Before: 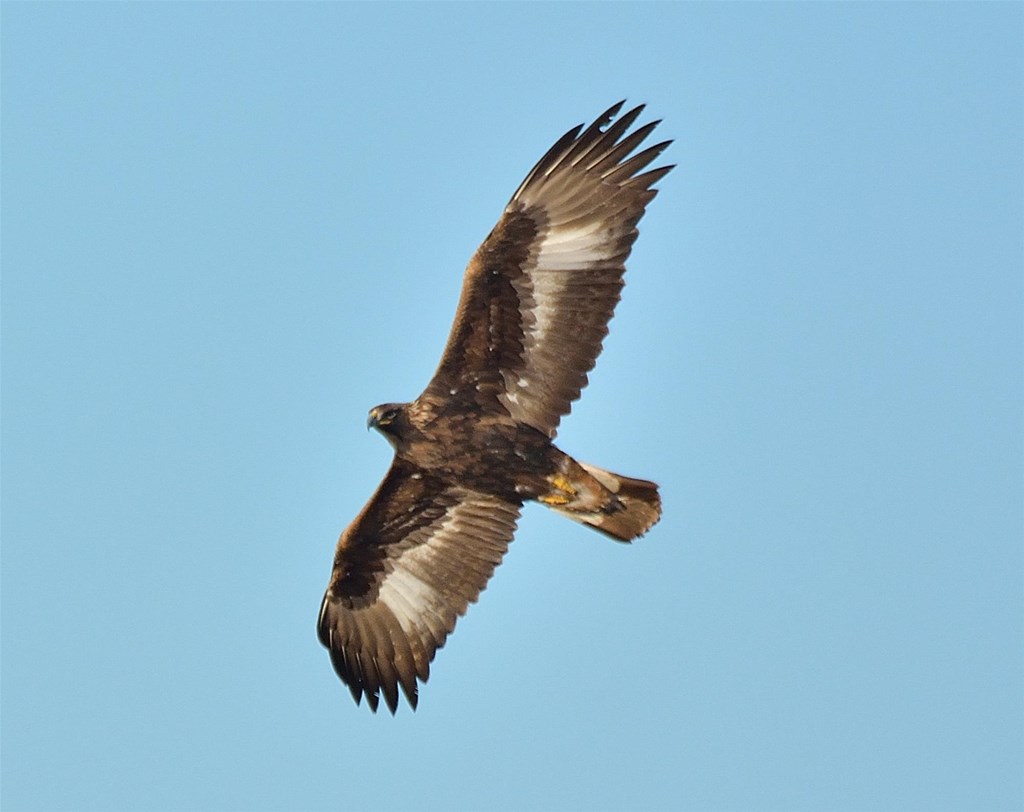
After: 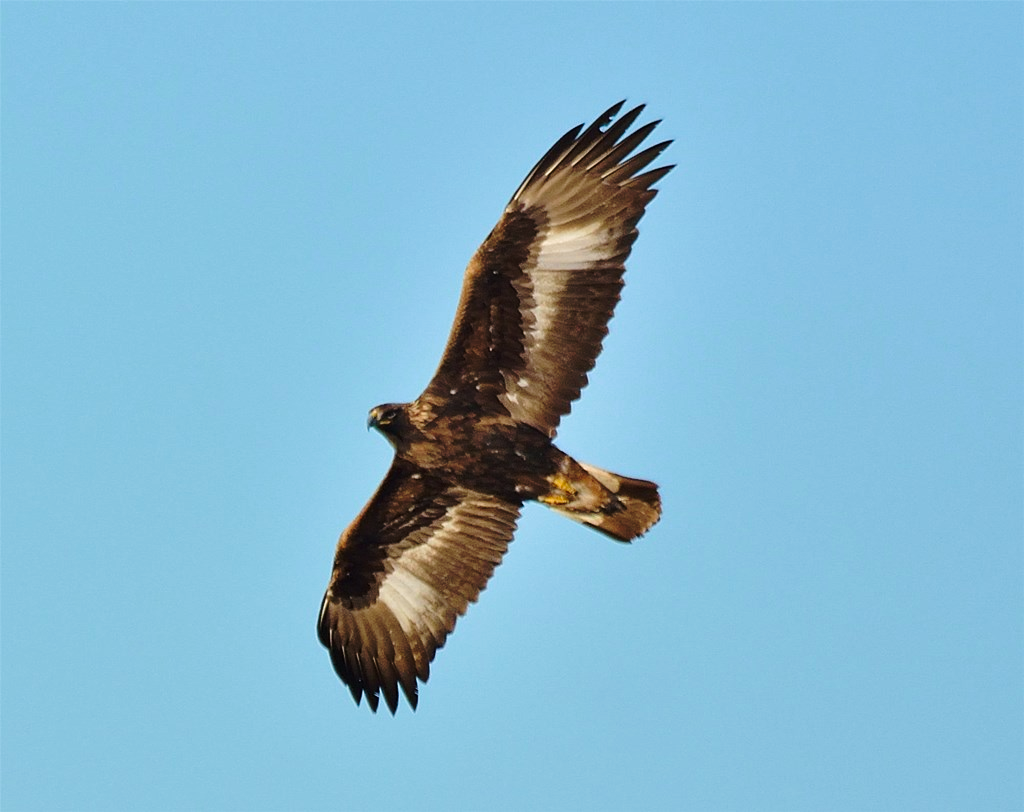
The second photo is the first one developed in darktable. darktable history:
base curve: curves: ch0 [(0, 0) (0.073, 0.04) (0.157, 0.139) (0.492, 0.492) (0.758, 0.758) (1, 1)], preserve colors none
velvia: on, module defaults
